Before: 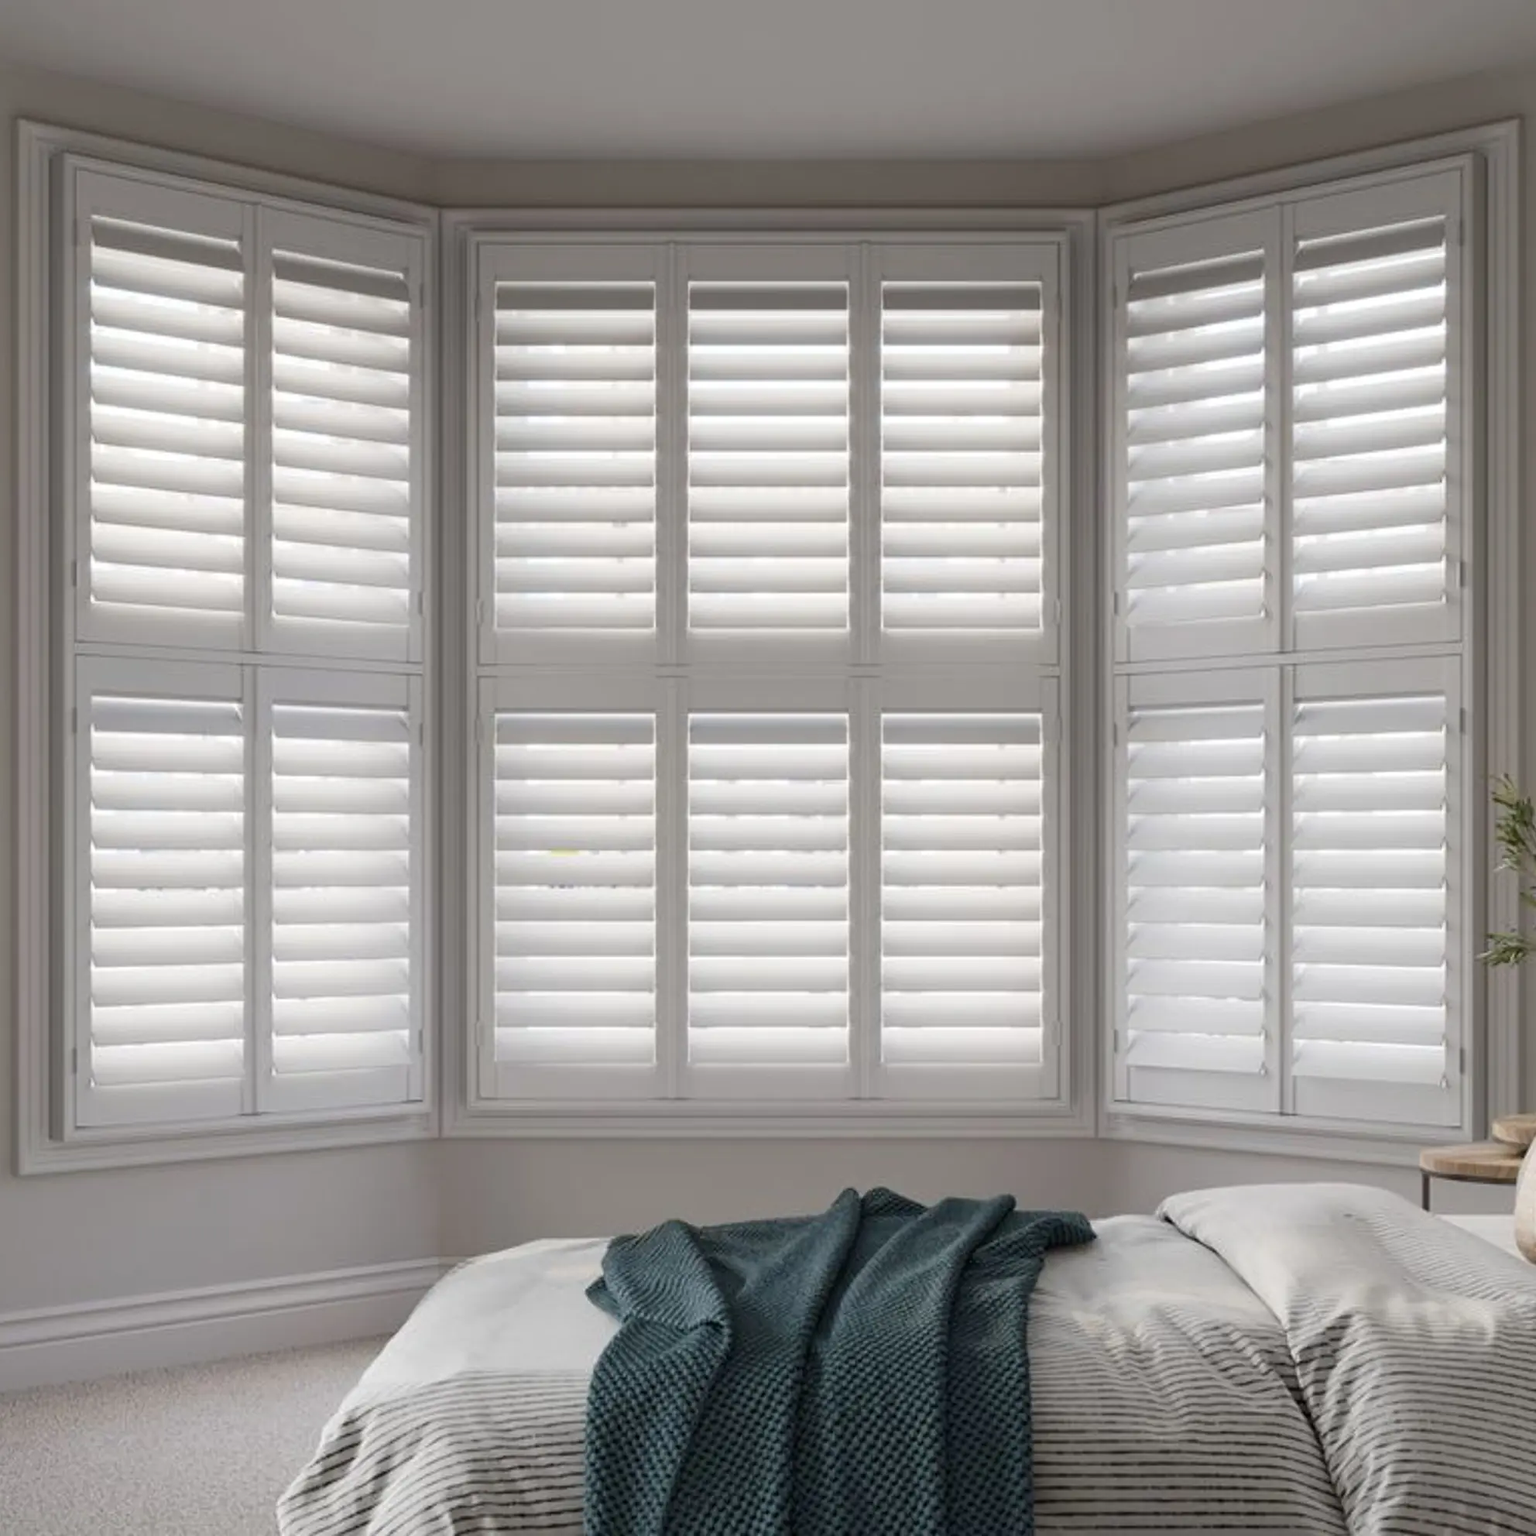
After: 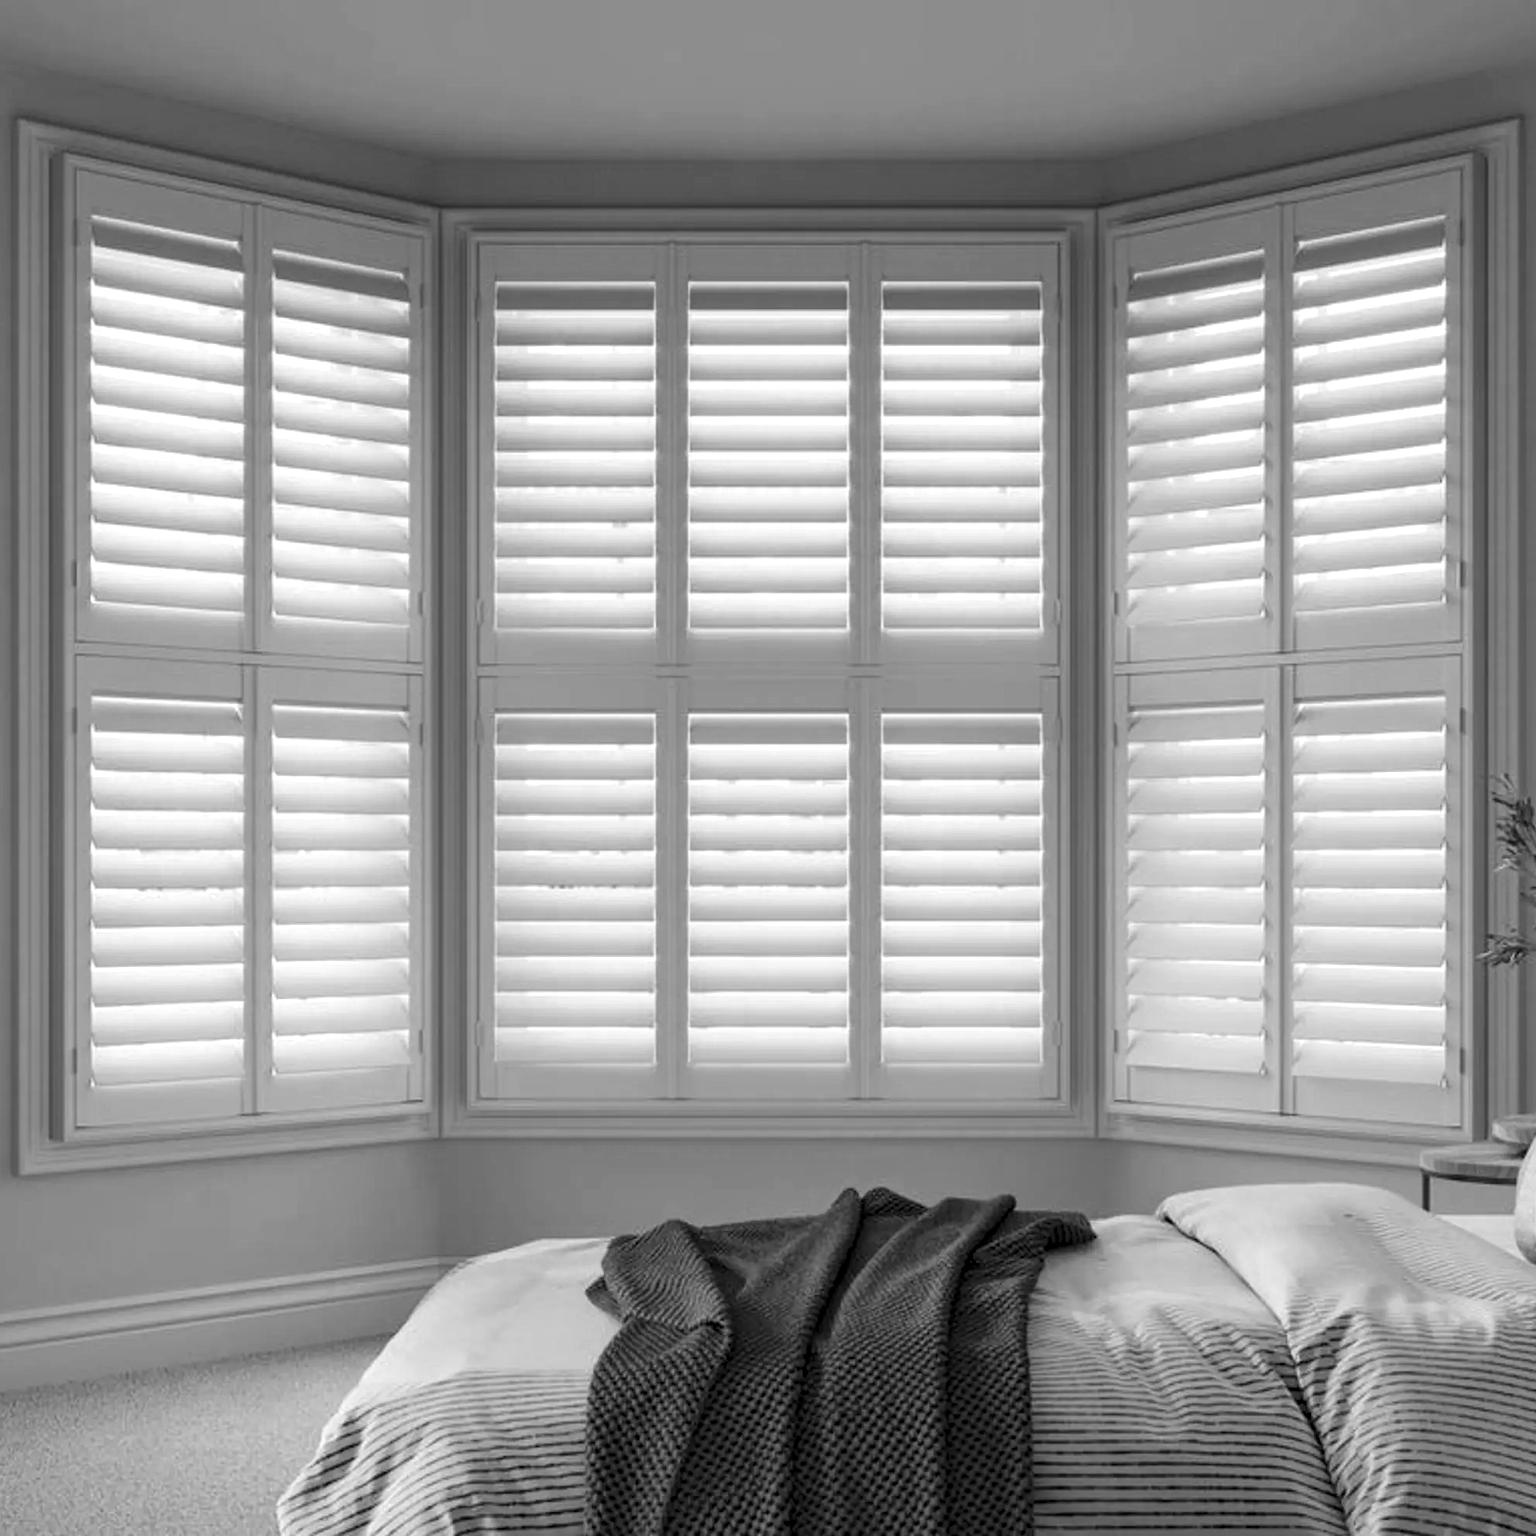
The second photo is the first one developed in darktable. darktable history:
local contrast: detail 130%
color zones: curves: ch0 [(0.002, 0.593) (0.143, 0.417) (0.285, 0.541) (0.455, 0.289) (0.608, 0.327) (0.727, 0.283) (0.869, 0.571) (1, 0.603)]; ch1 [(0, 0) (0.143, 0) (0.286, 0) (0.429, 0) (0.571, 0) (0.714, 0) (0.857, 0)]
